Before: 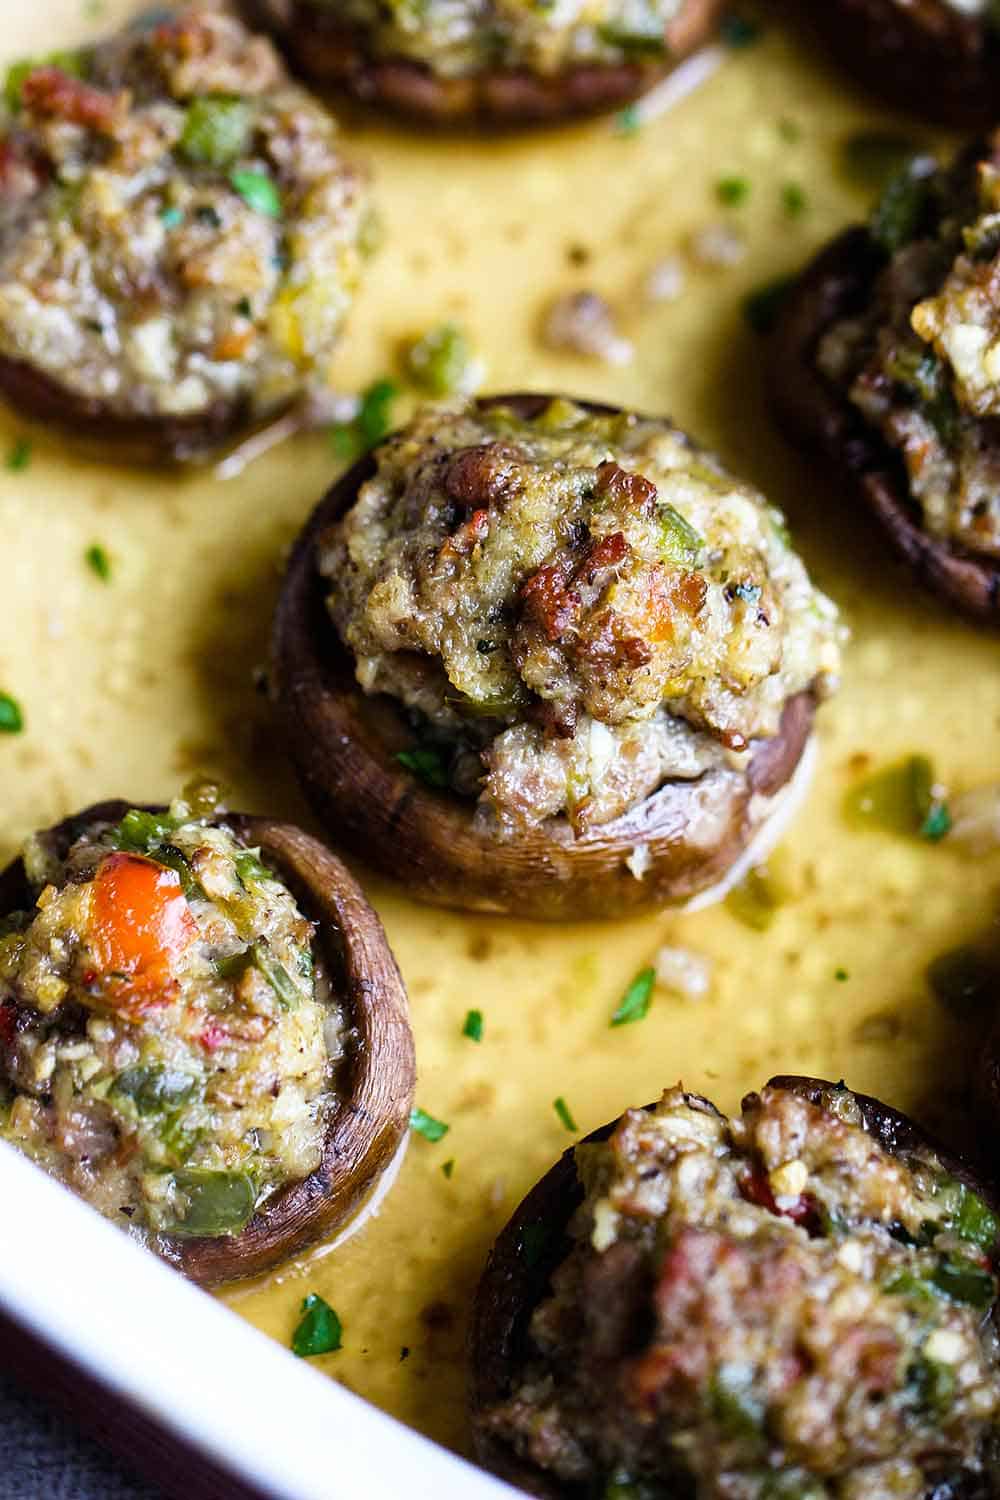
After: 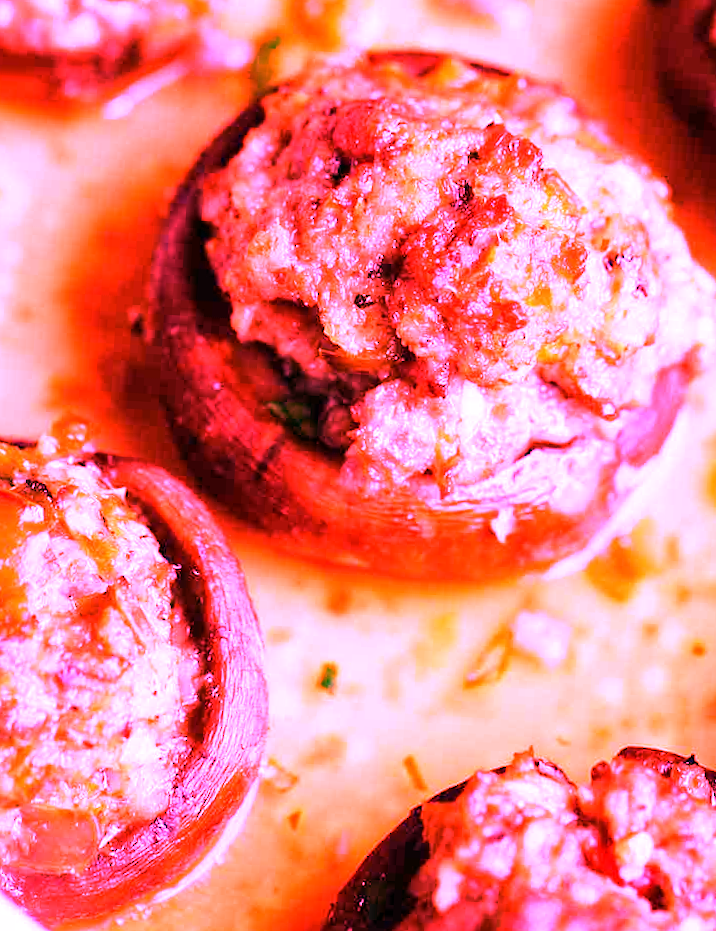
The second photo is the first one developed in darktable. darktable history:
crop and rotate: angle -3.37°, left 9.79%, top 20.73%, right 12.42%, bottom 11.82%
white balance: red 4.26, blue 1.802
